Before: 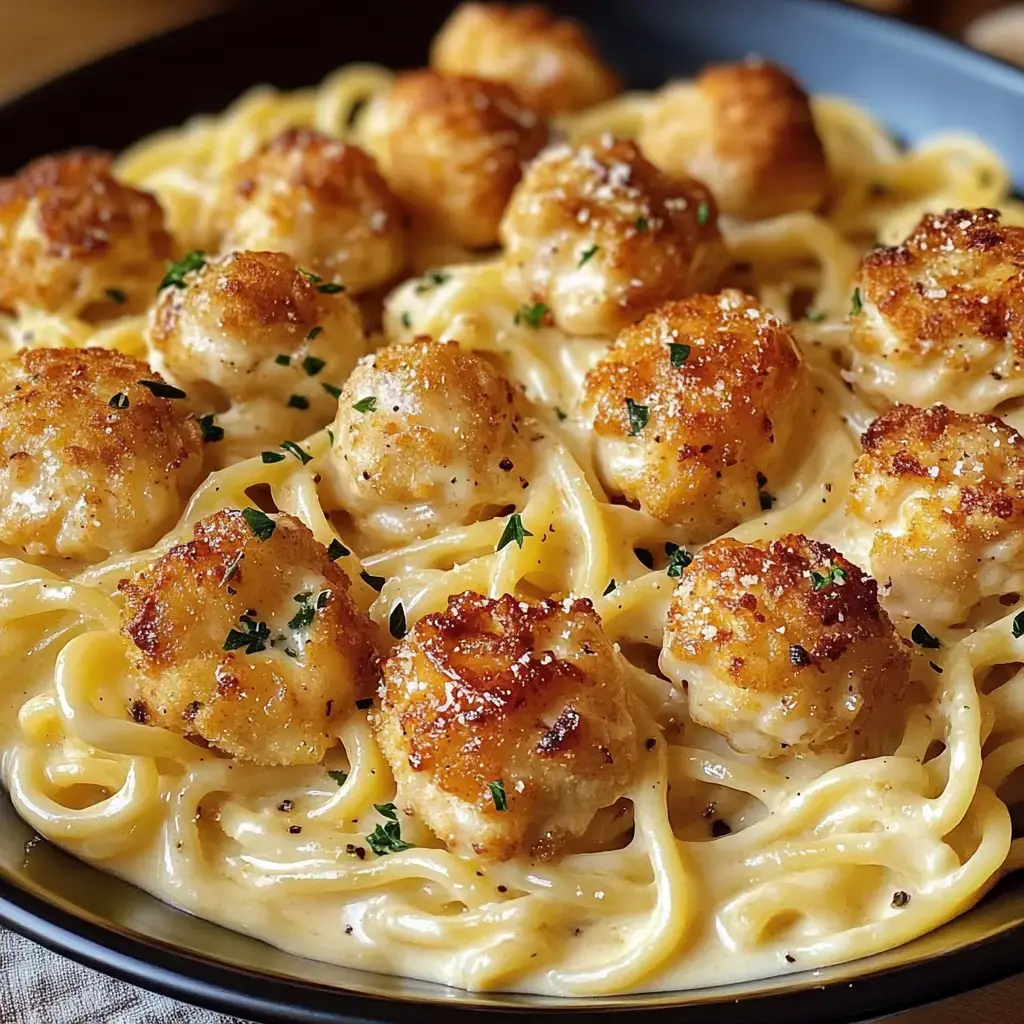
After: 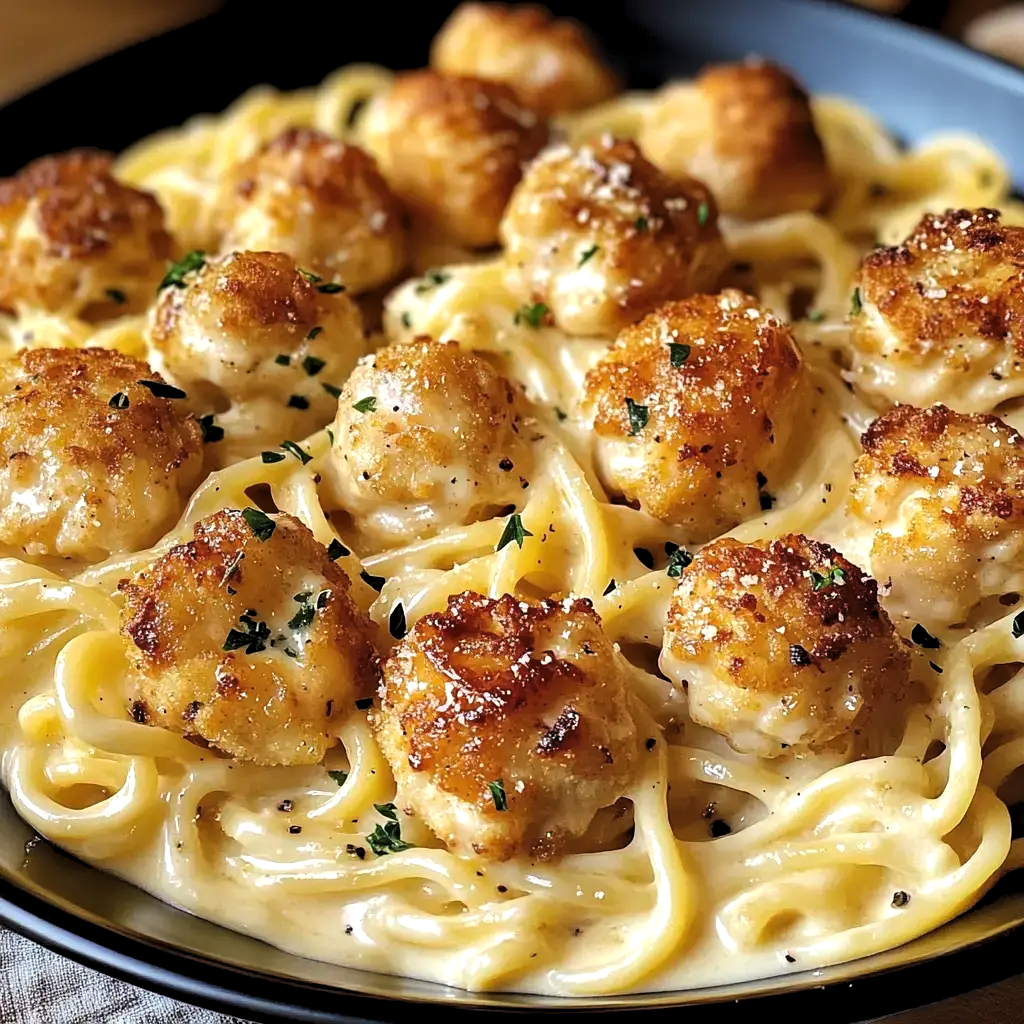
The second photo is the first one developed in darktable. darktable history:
tone equalizer: on, module defaults
levels: levels [0.062, 0.494, 0.925]
